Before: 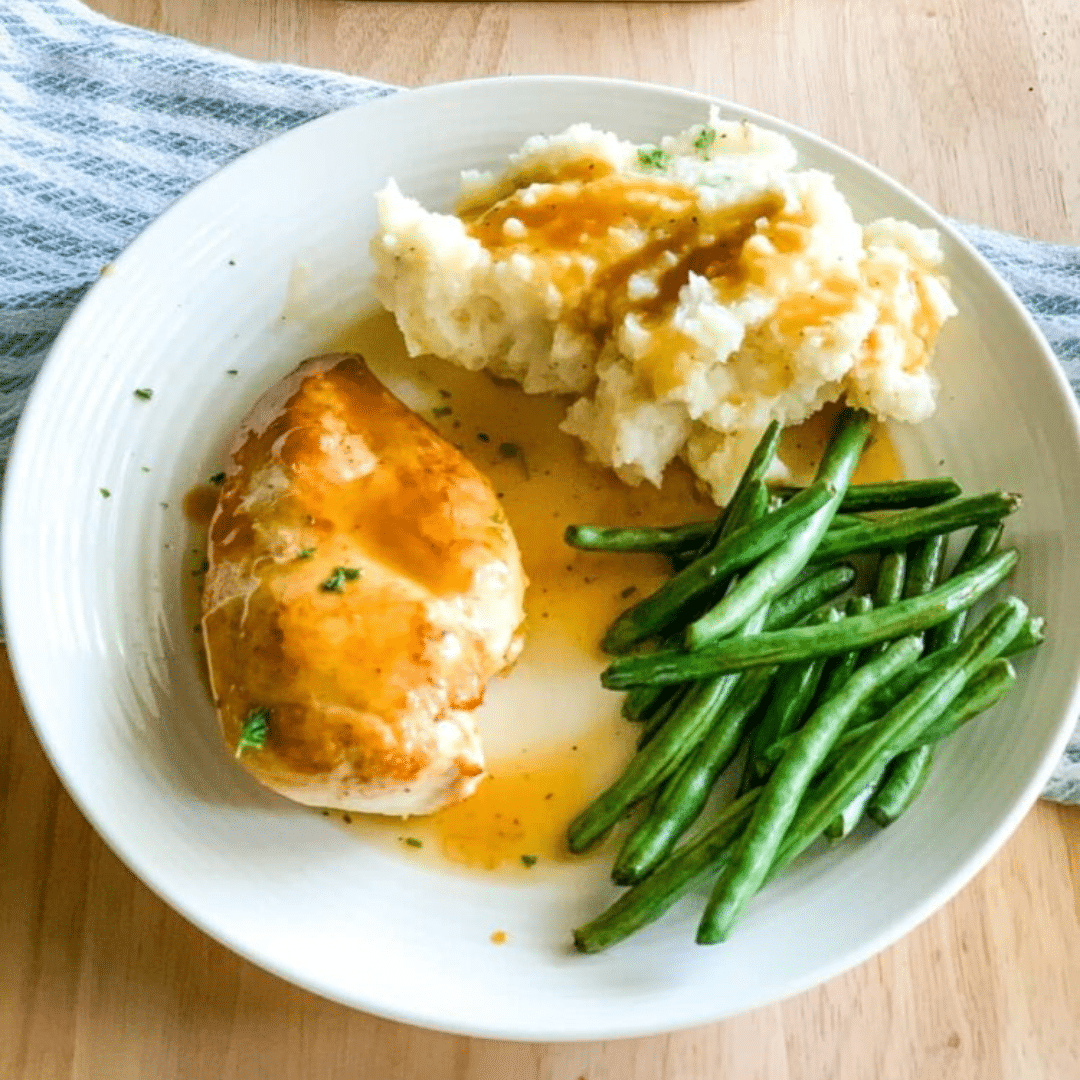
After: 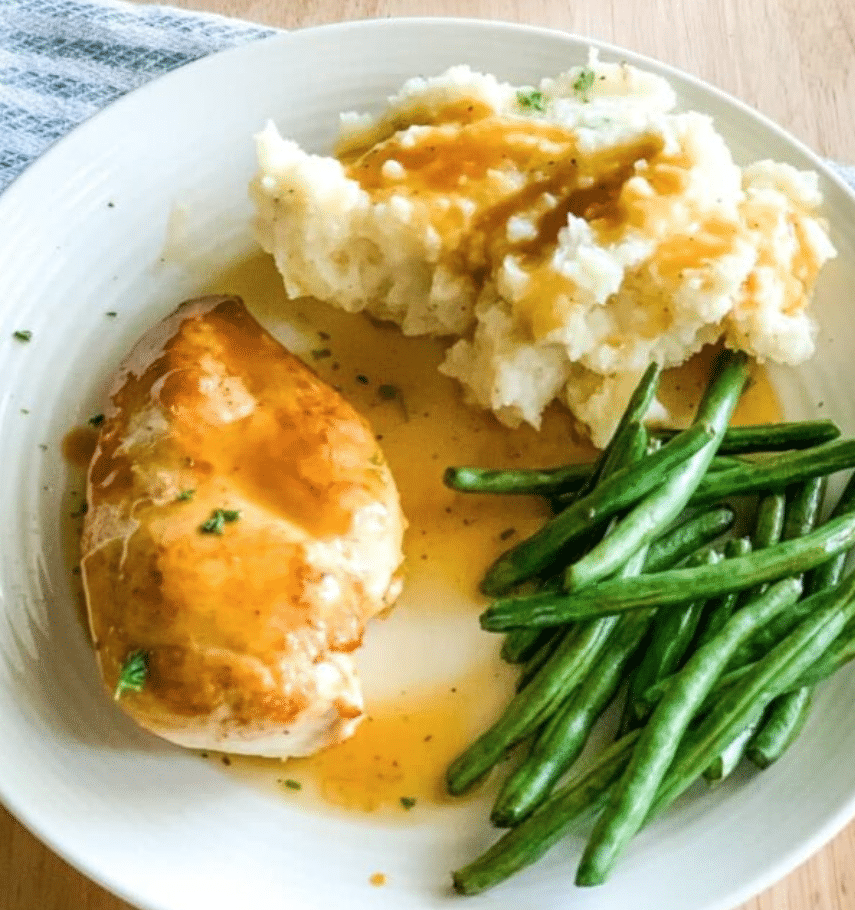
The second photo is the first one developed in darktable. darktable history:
contrast brightness saturation: contrast 0.01, saturation -0.05
crop: left 11.225%, top 5.381%, right 9.565%, bottom 10.314%
